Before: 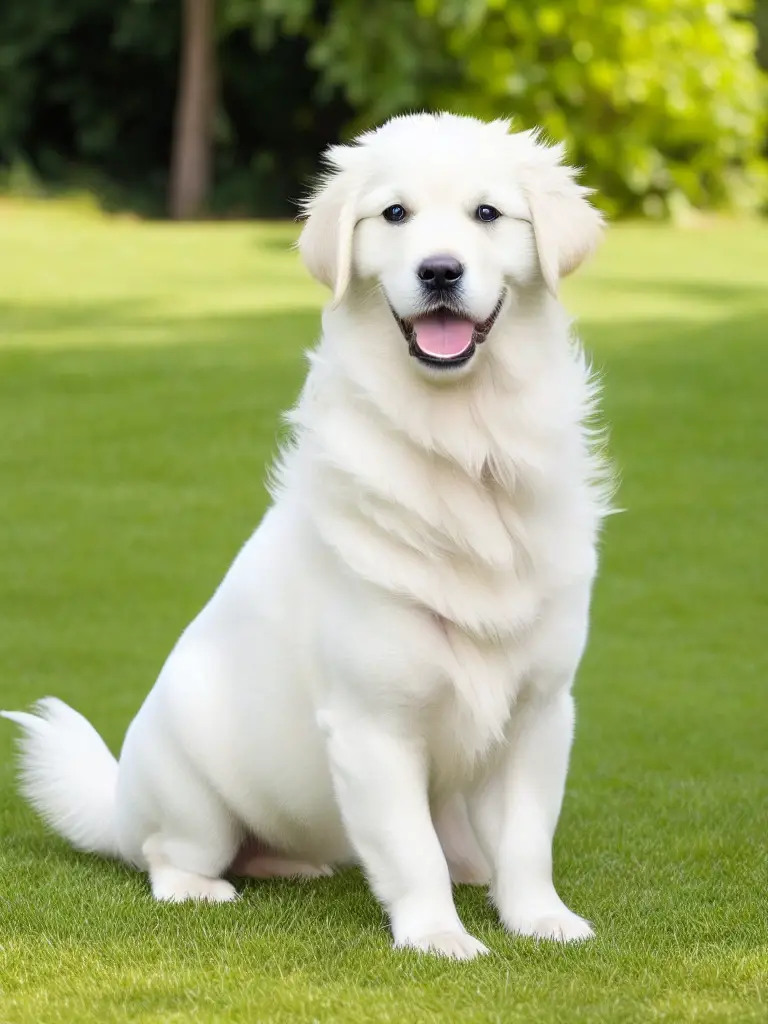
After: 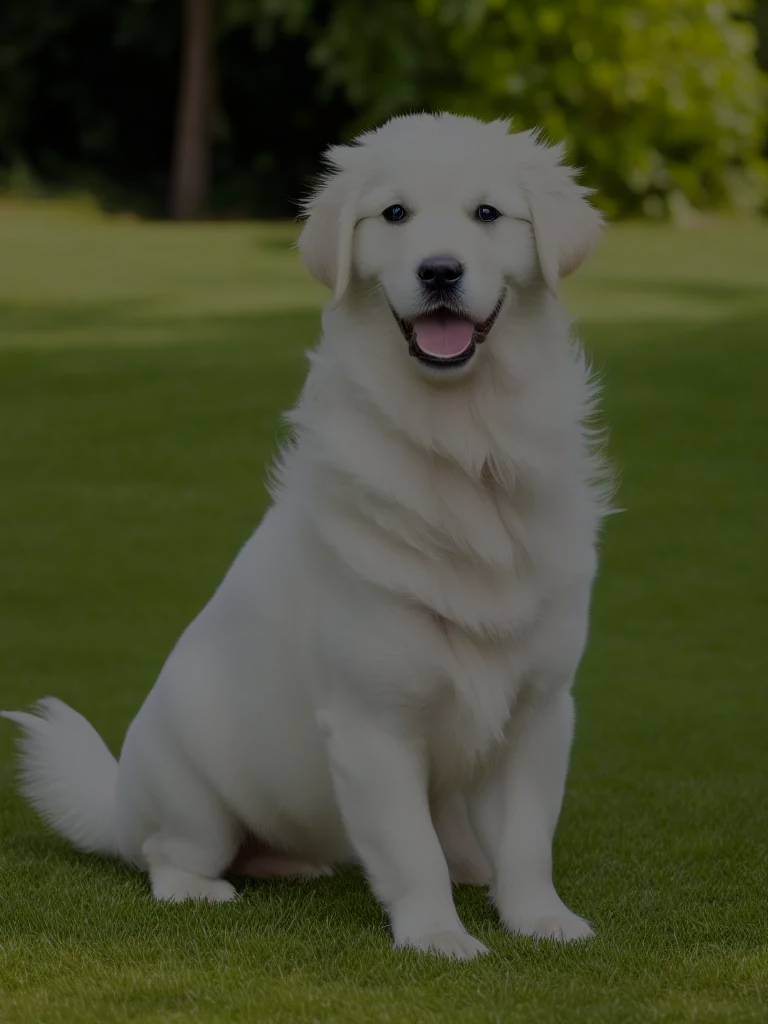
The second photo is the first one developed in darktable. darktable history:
exposure: exposure -2.371 EV, compensate exposure bias true, compensate highlight preservation false
